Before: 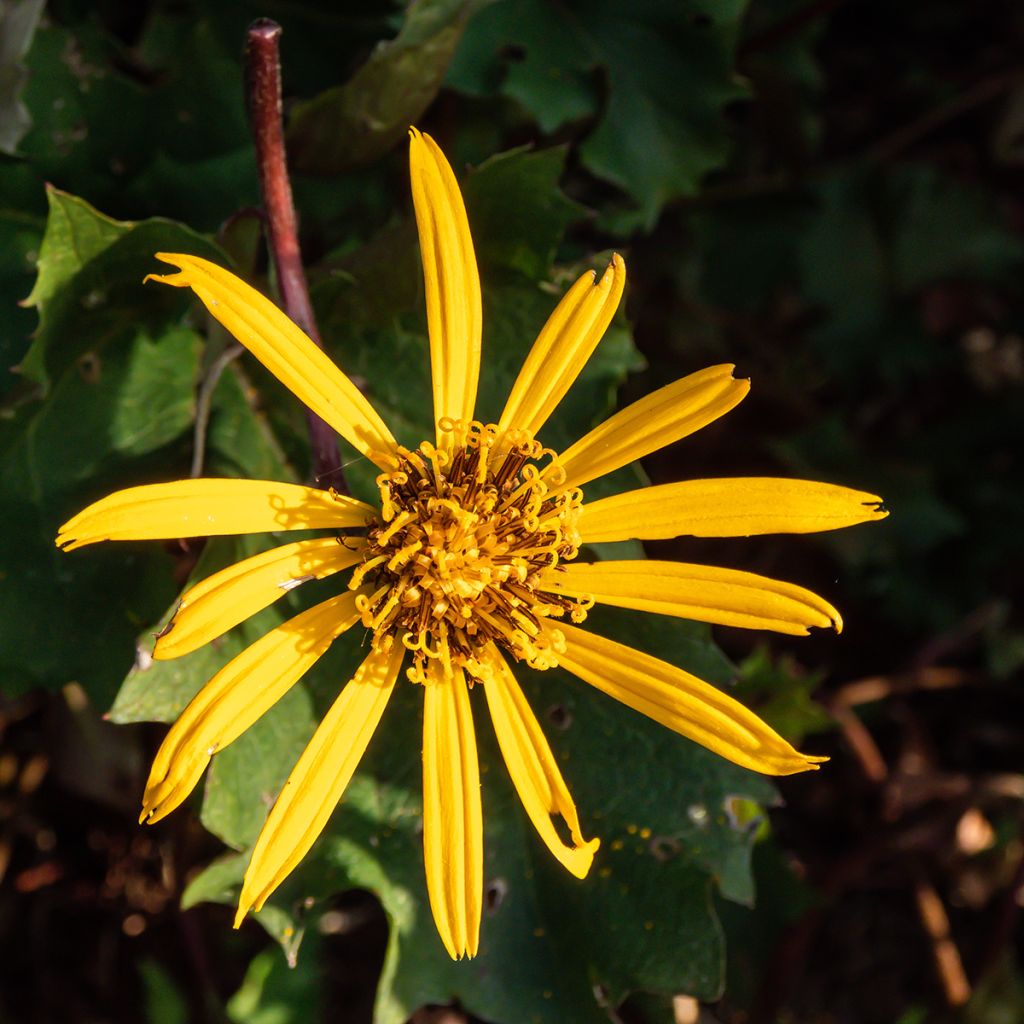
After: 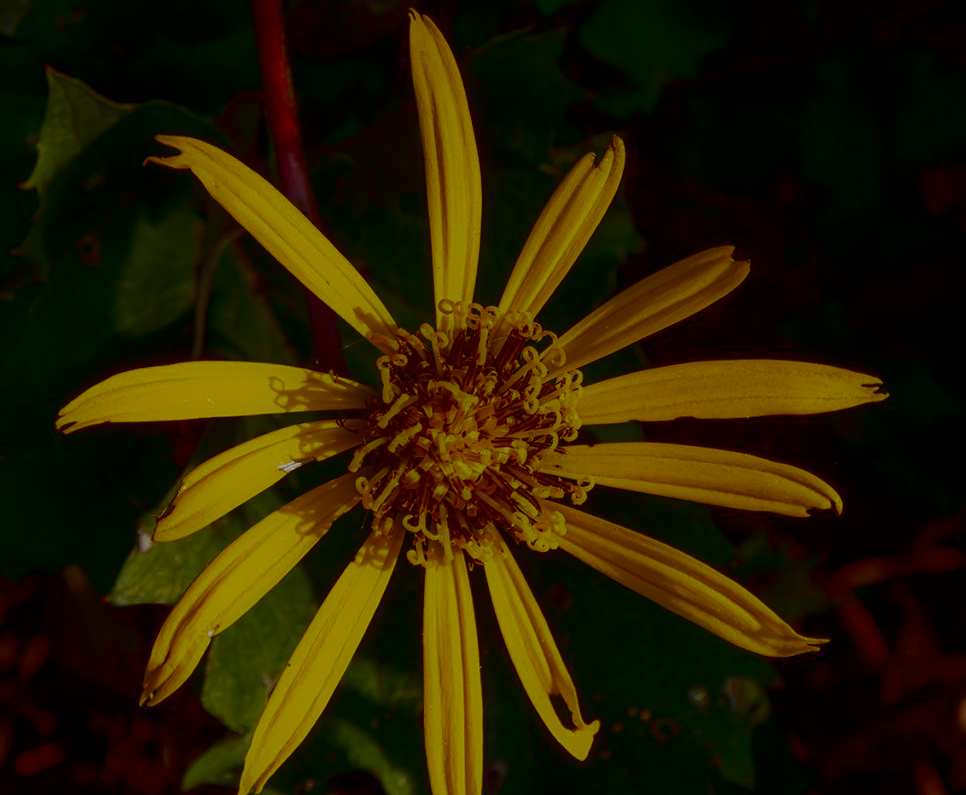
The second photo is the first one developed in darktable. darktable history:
crop and rotate: angle 0.047°, top 11.523%, right 5.52%, bottom 10.696%
tone equalizer: -8 EV 0.263 EV, -7 EV 0.448 EV, -6 EV 0.418 EV, -5 EV 0.249 EV, -3 EV -0.285 EV, -2 EV -0.444 EV, -1 EV -0.411 EV, +0 EV -0.238 EV
exposure: exposure -0.275 EV, compensate highlight preservation false
contrast equalizer: octaves 7, y [[0.5, 0.496, 0.435, 0.435, 0.496, 0.5], [0.5 ×6], [0.5 ×6], [0 ×6], [0 ×6]]
color zones: curves: ch0 [(0.254, 0.492) (0.724, 0.62)]; ch1 [(0.25, 0.528) (0.719, 0.796)]; ch2 [(0, 0.472) (0.25, 0.5) (0.73, 0.184)]
contrast brightness saturation: brightness -0.533
